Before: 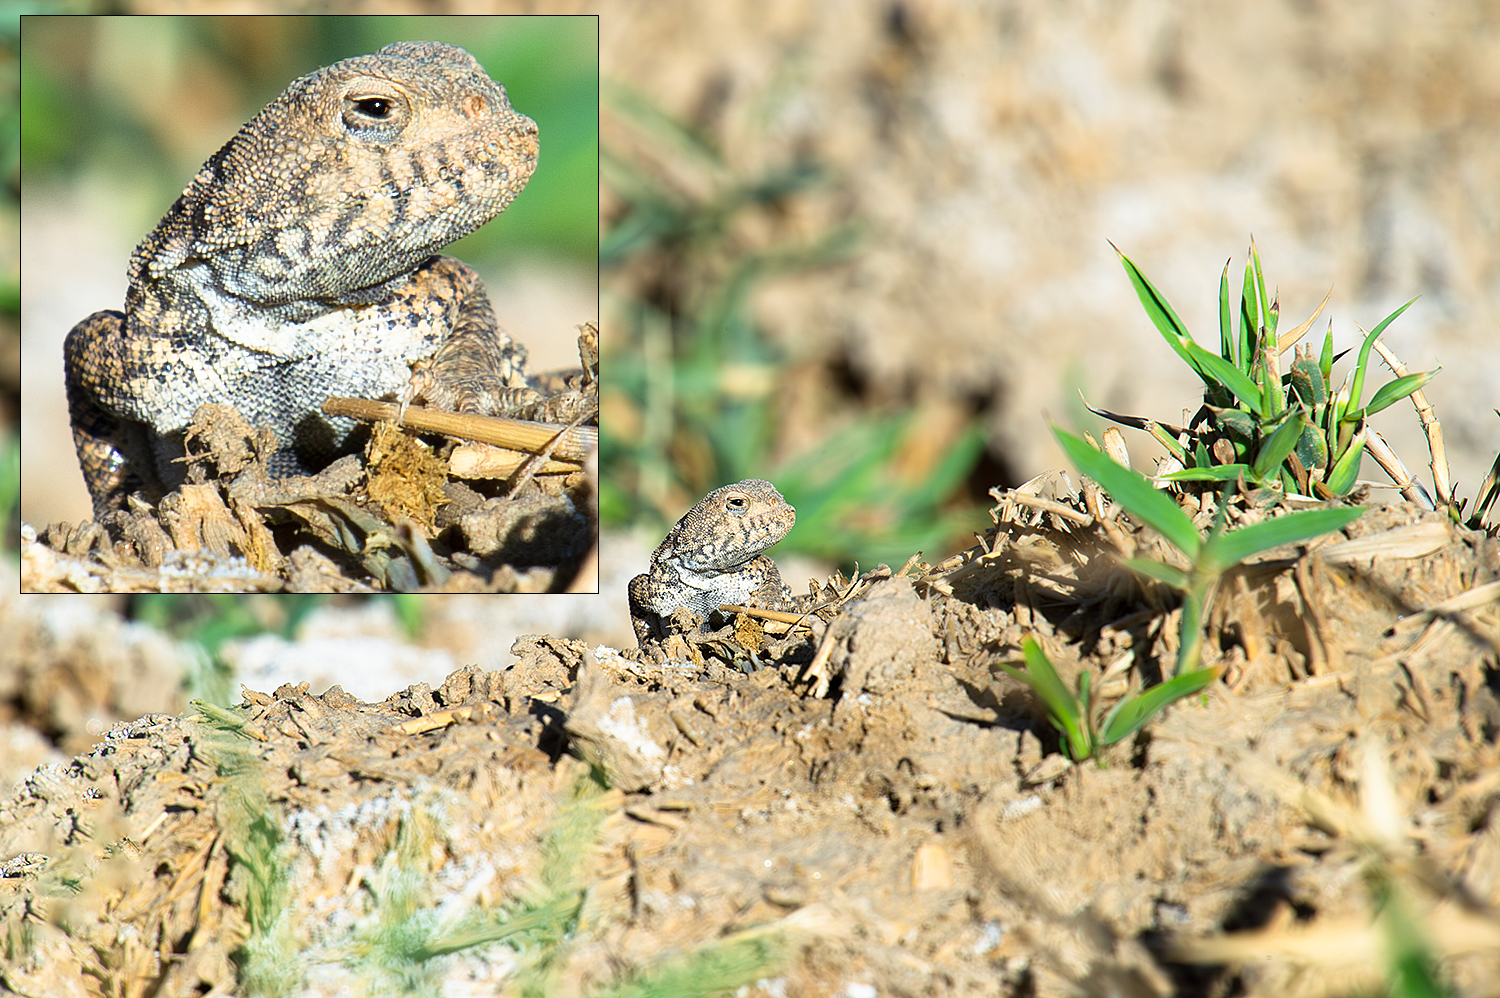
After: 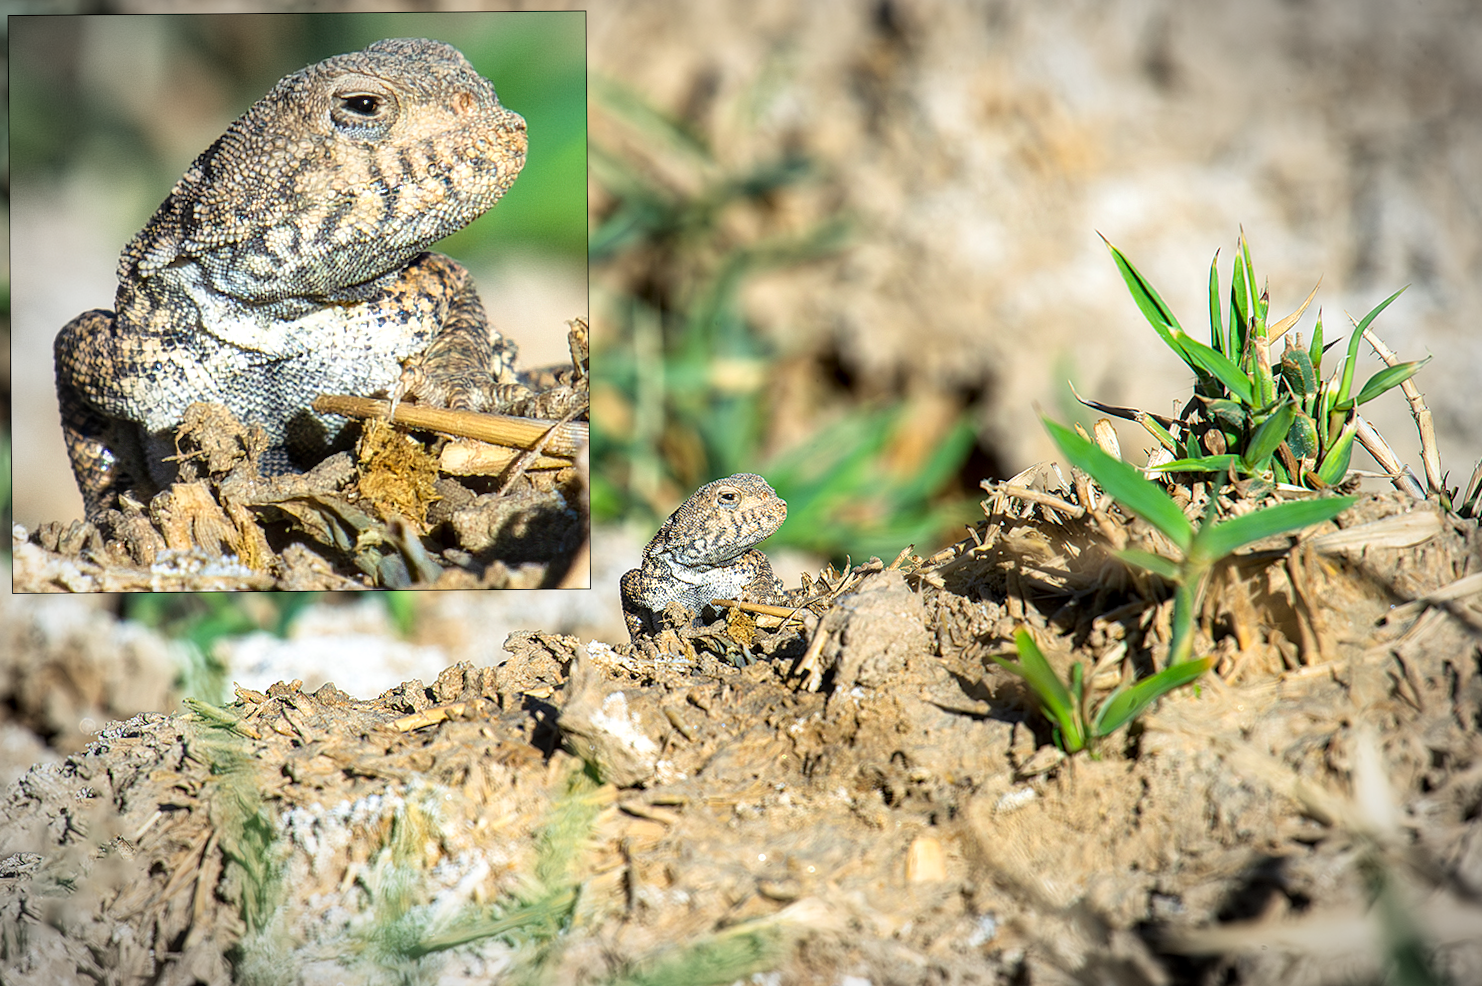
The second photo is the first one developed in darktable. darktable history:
local contrast: detail 130%
rotate and perspective: rotation -0.45°, automatic cropping original format, crop left 0.008, crop right 0.992, crop top 0.012, crop bottom 0.988
vignetting: fall-off start 79.43%, saturation -0.649, width/height ratio 1.327, unbound false
color balance rgb: global vibrance 20%
